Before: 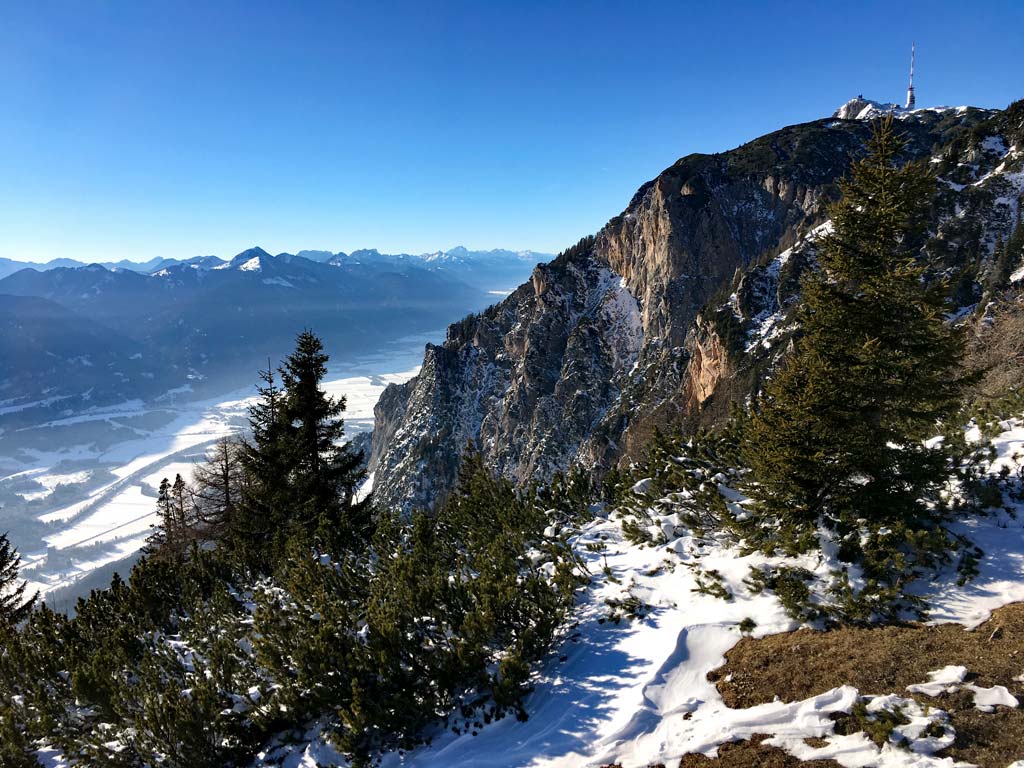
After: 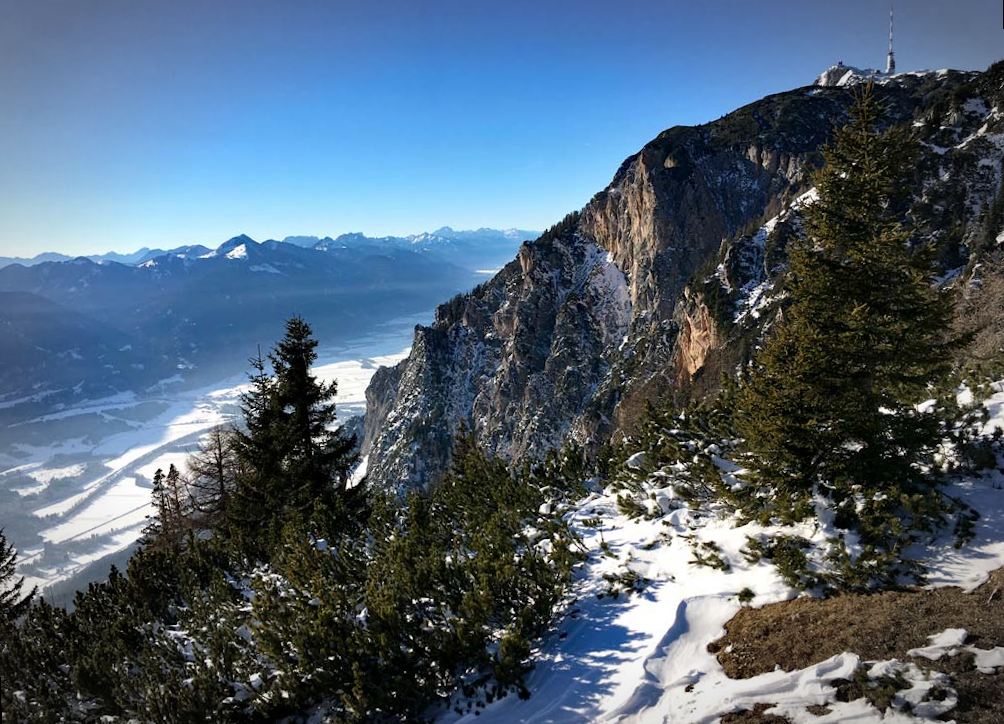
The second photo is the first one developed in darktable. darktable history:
vignetting: automatic ratio true
tone equalizer: on, module defaults
rotate and perspective: rotation -2°, crop left 0.022, crop right 0.978, crop top 0.049, crop bottom 0.951
